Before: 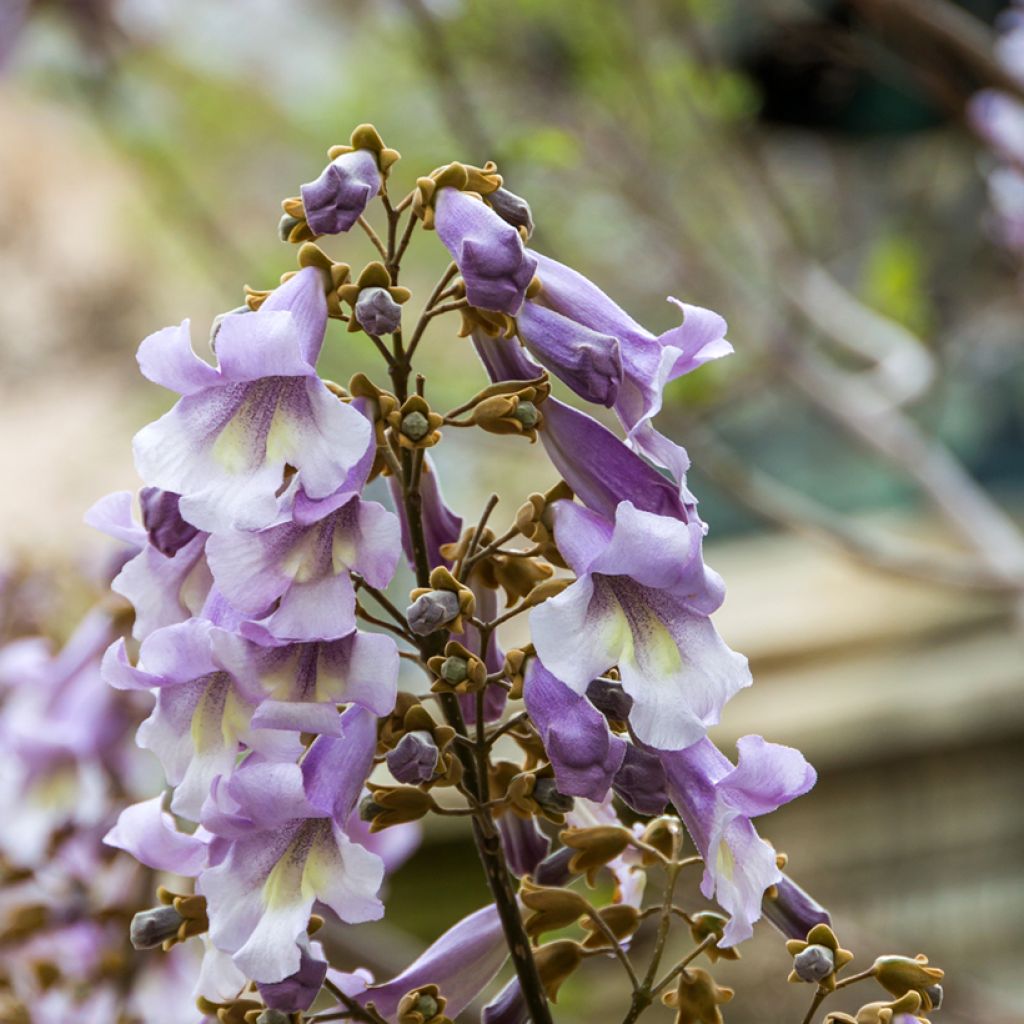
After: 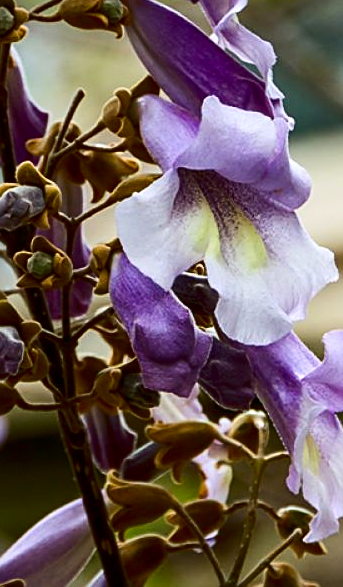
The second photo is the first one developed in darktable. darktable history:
sharpen: on, module defaults
exposure: black level correction 0.006, compensate highlight preservation false
contrast brightness saturation: contrast 0.213, brightness -0.102, saturation 0.207
crop: left 40.46%, top 39.585%, right 25.961%, bottom 3.006%
vignetting: fall-off start 99.6%, brightness -0.679
